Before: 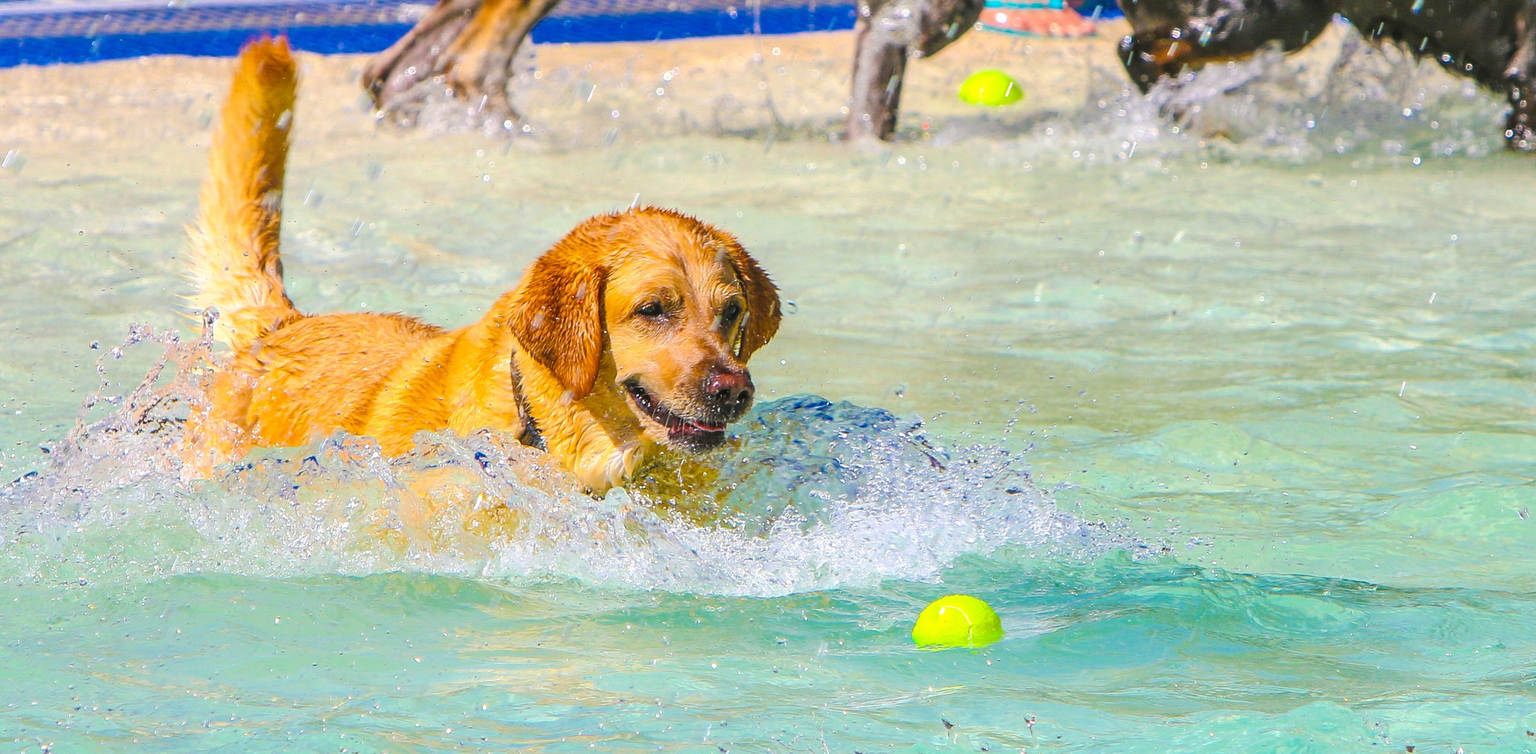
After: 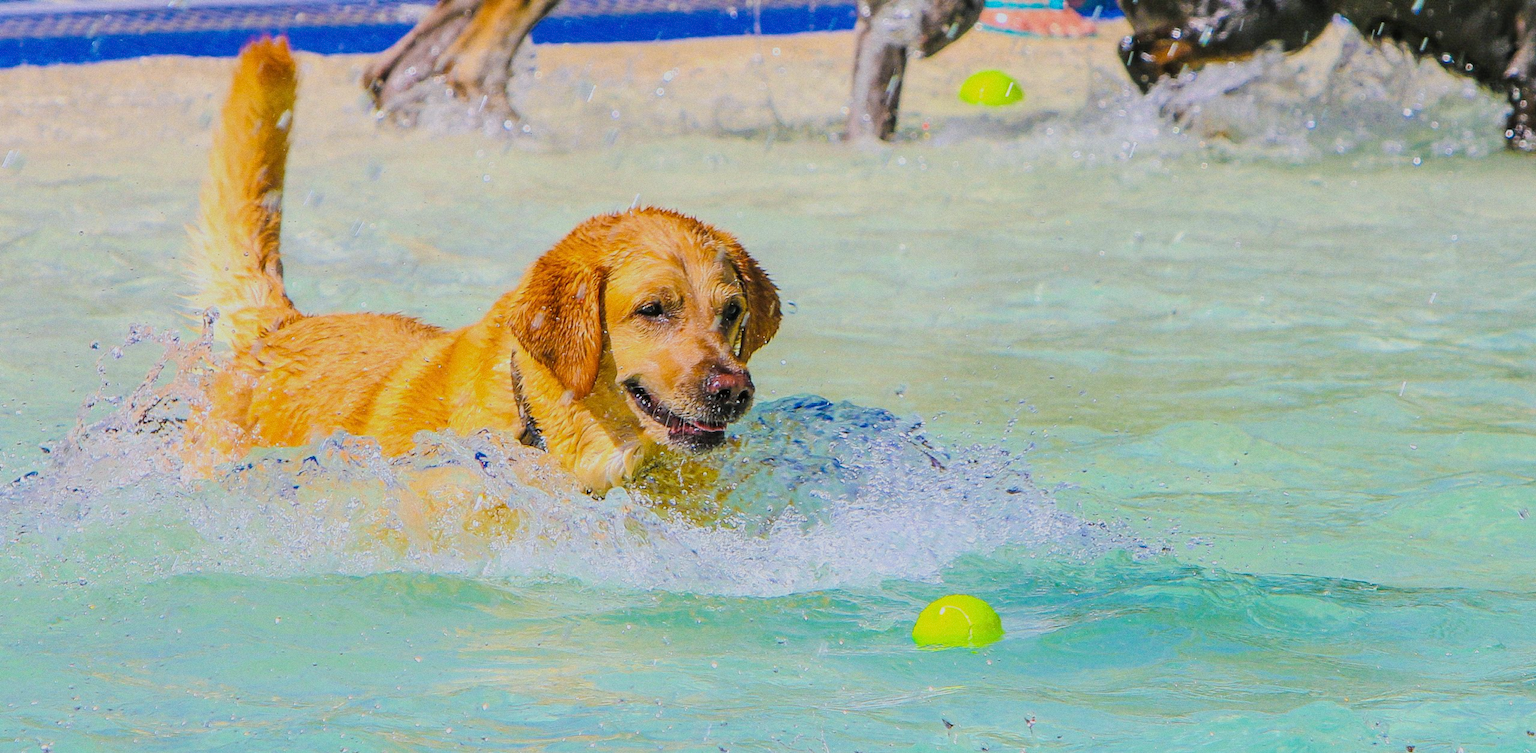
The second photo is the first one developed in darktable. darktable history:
white balance: red 0.974, blue 1.044
filmic rgb: black relative exposure -7.65 EV, white relative exposure 4.56 EV, hardness 3.61, color science v6 (2022)
grain: coarseness 0.09 ISO
exposure: compensate highlight preservation false
